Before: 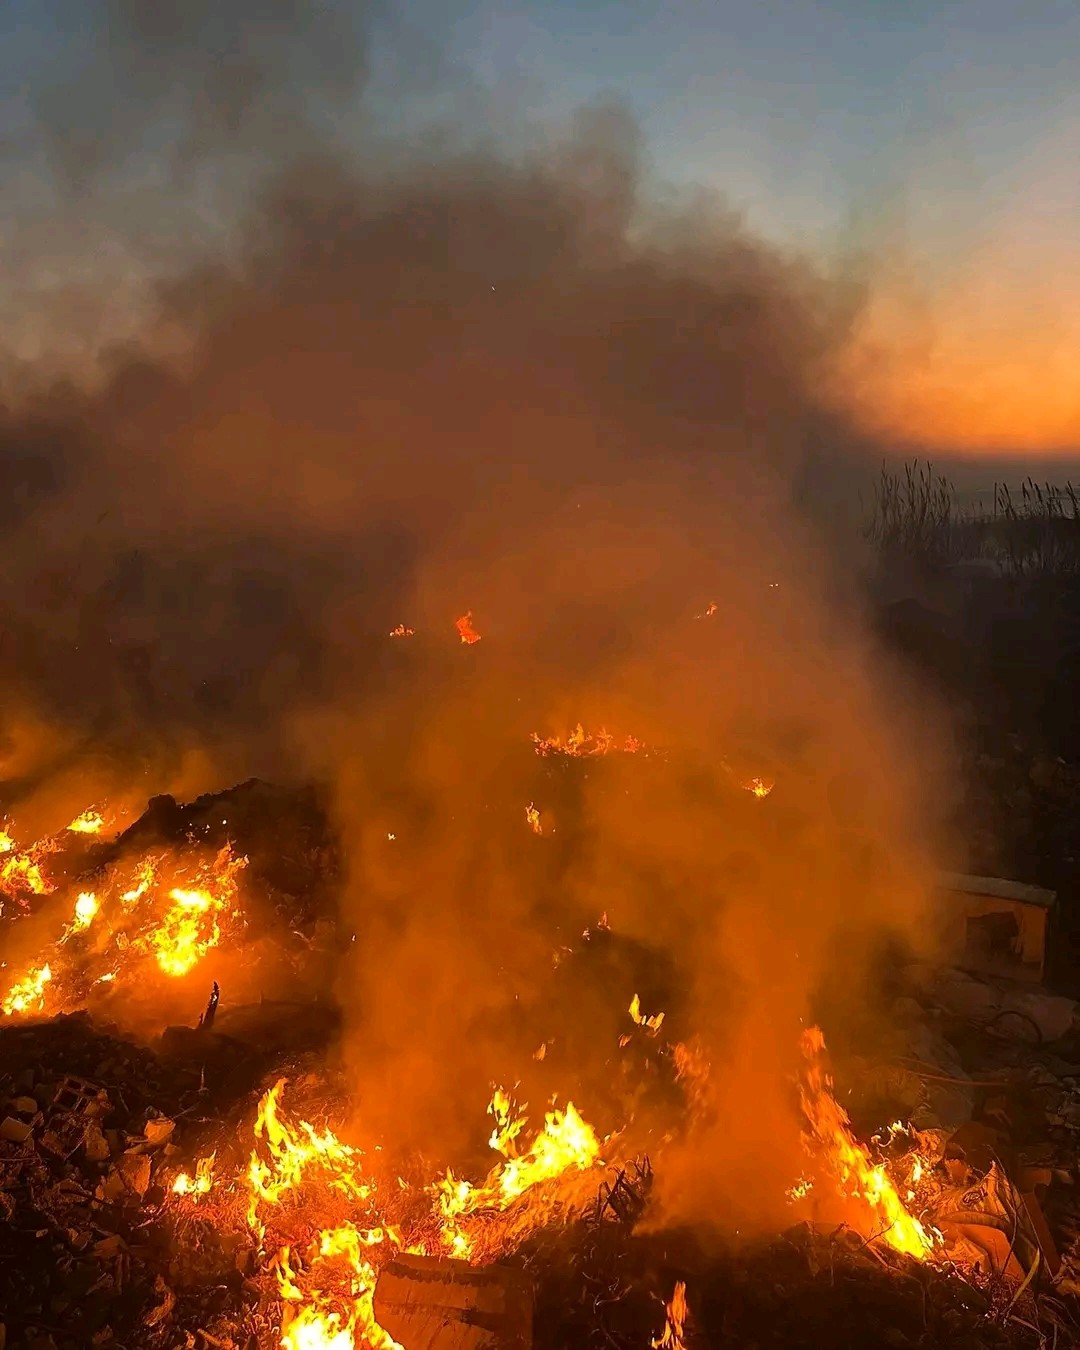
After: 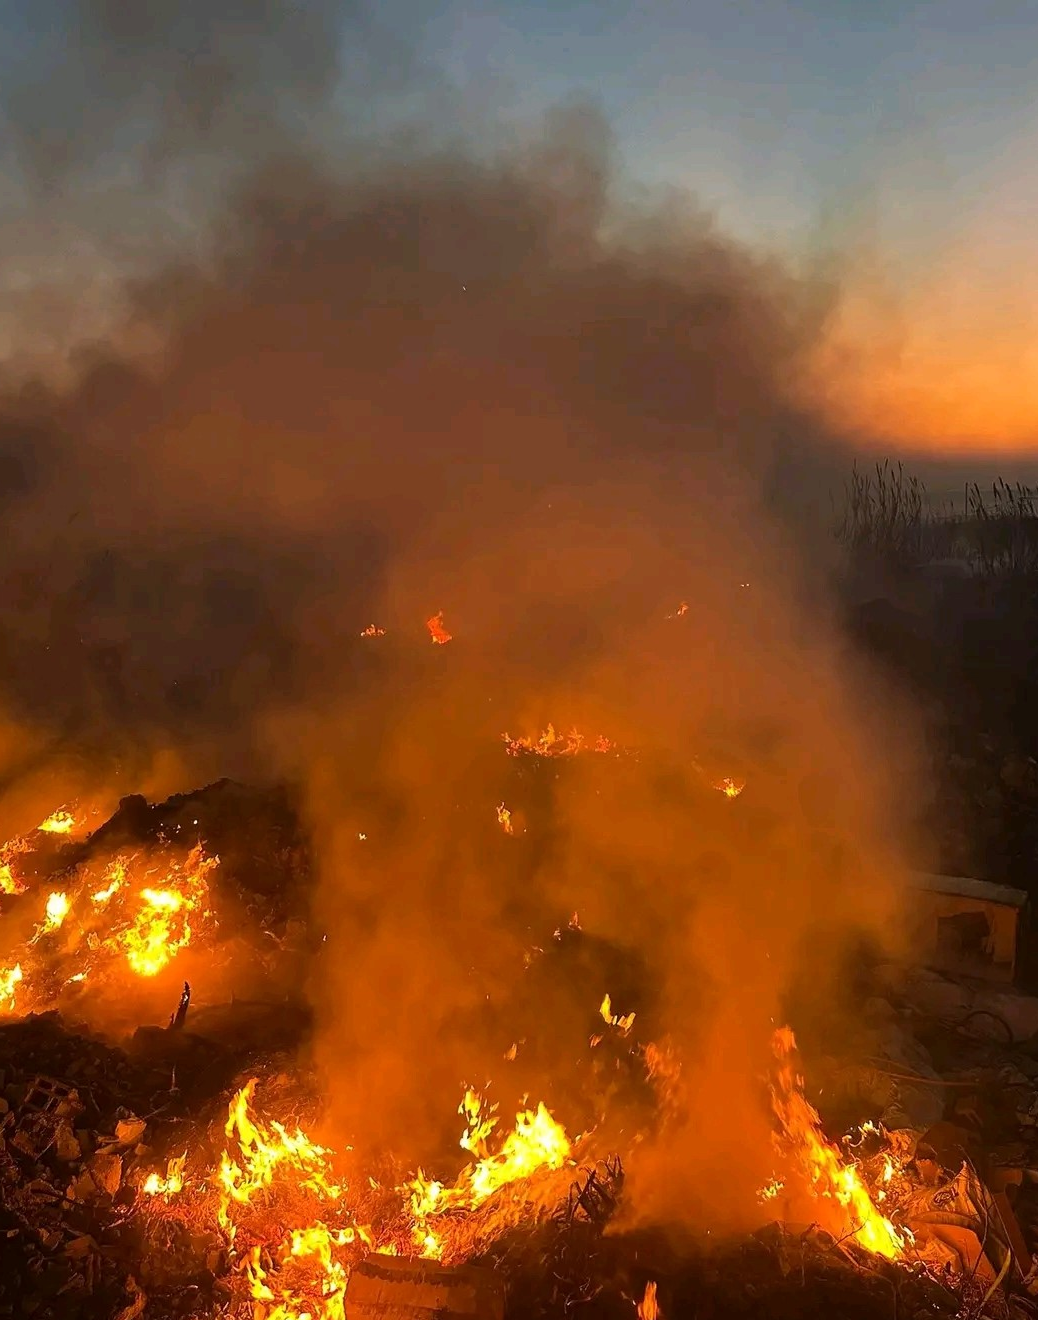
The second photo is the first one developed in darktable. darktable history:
crop and rotate: left 2.749%, right 1.136%, bottom 2.166%
